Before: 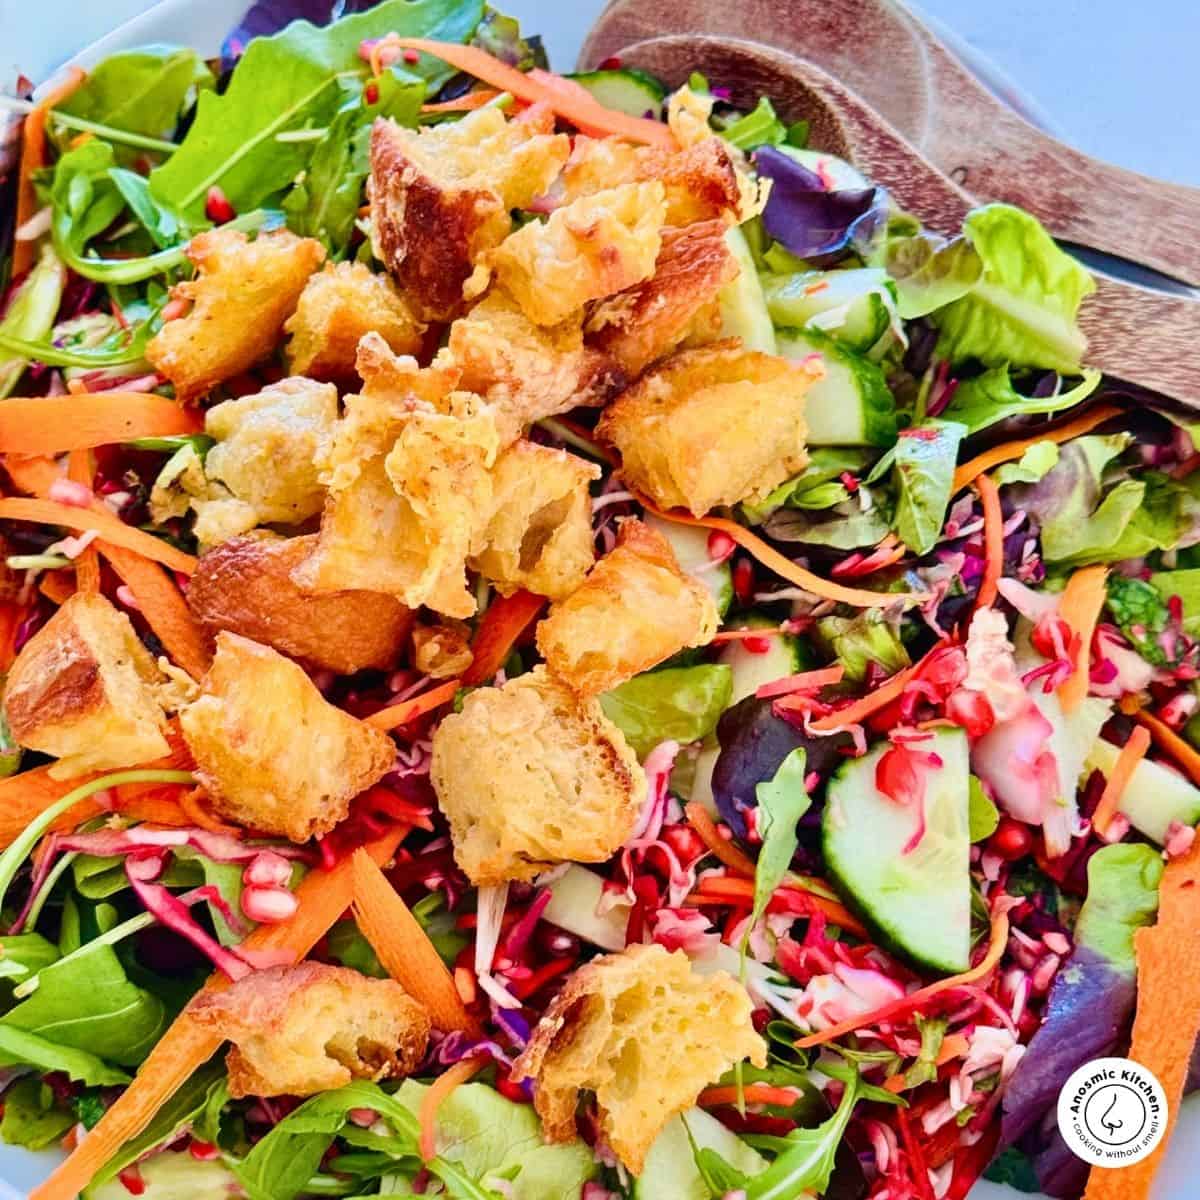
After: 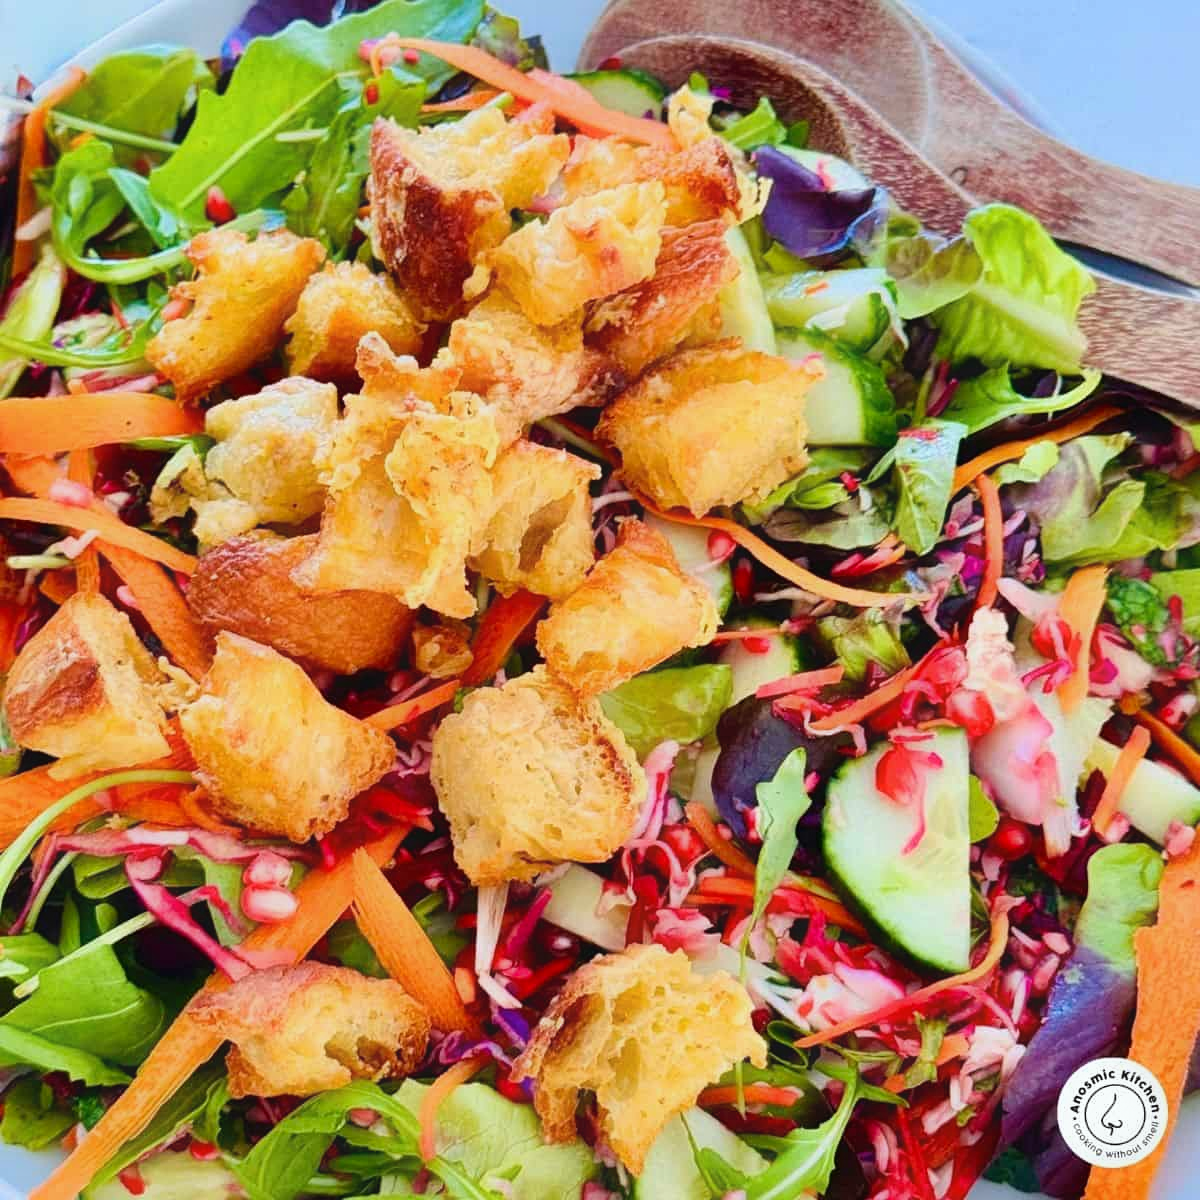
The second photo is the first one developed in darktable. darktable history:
white balance: red 0.978, blue 0.999
contrast equalizer: y [[0.5, 0.496, 0.435, 0.435, 0.496, 0.5], [0.5 ×6], [0.5 ×6], [0 ×6], [0 ×6]]
